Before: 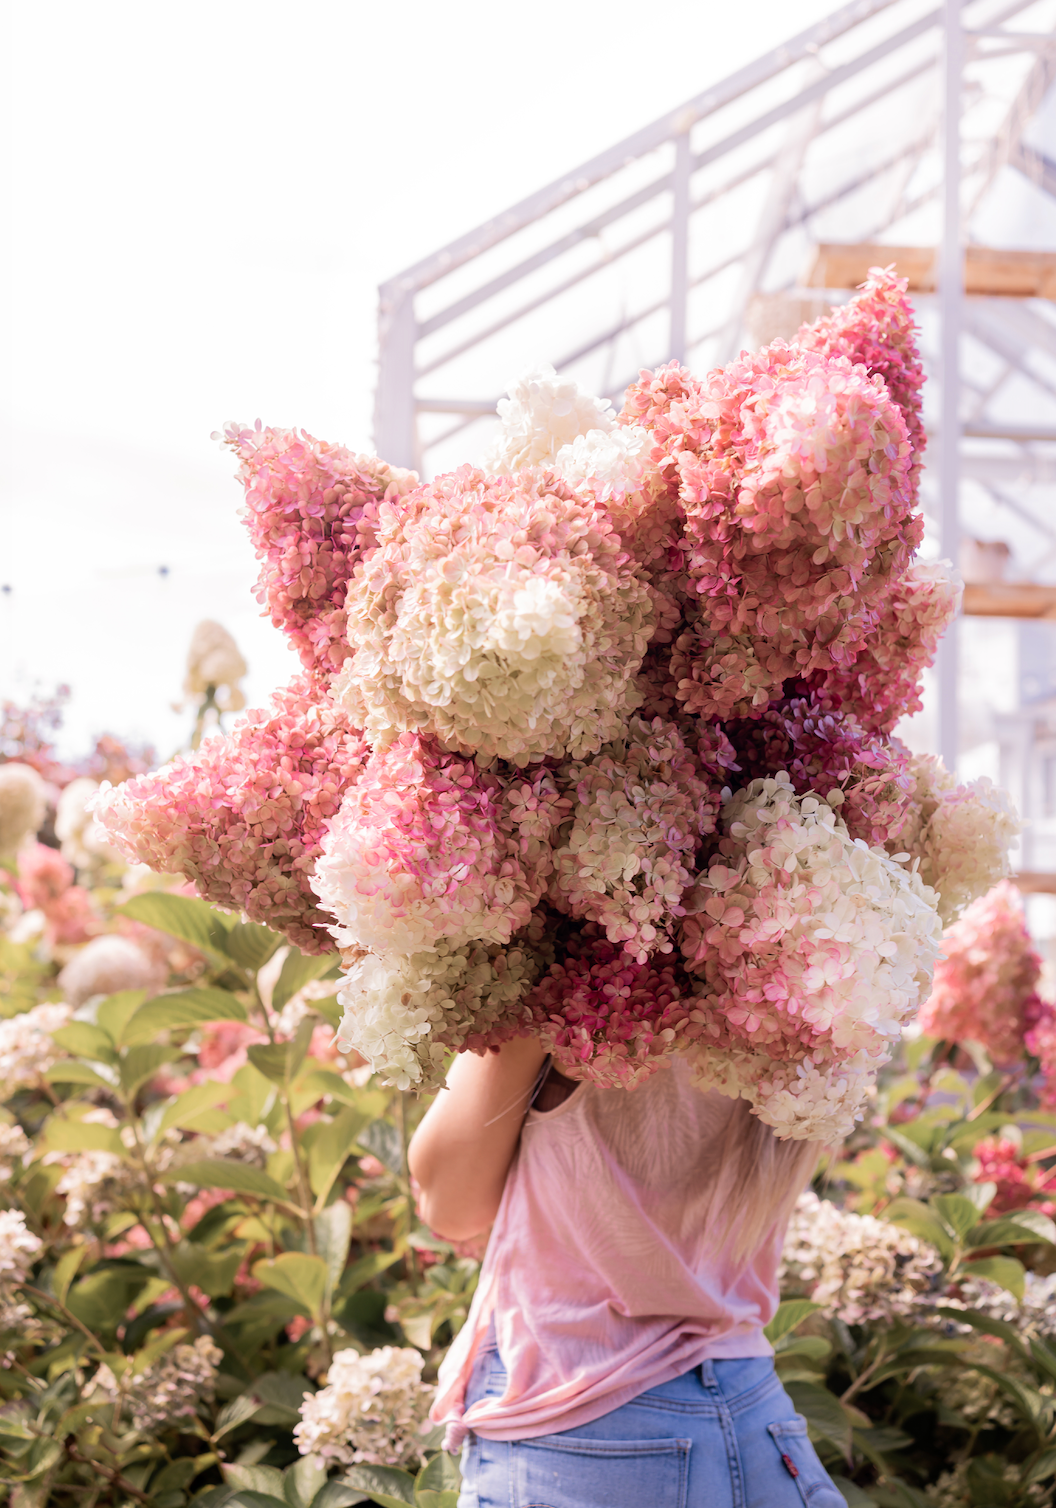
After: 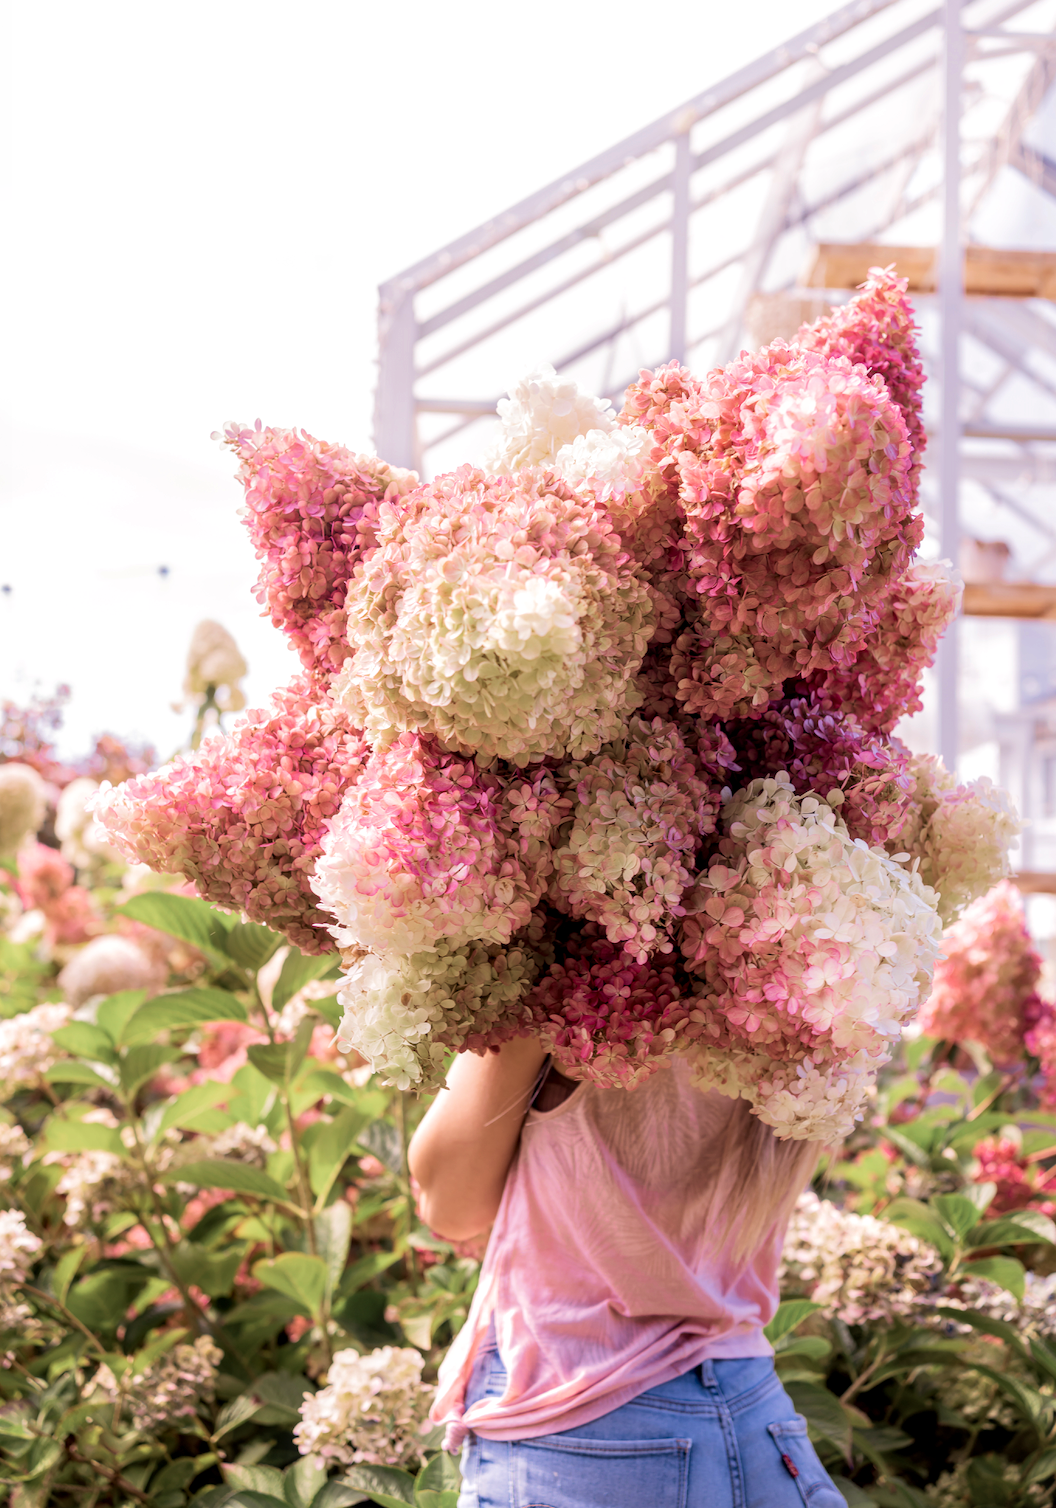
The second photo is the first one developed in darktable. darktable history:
velvia: on, module defaults
local contrast: on, module defaults
color zones: curves: ch2 [(0, 0.5) (0.143, 0.517) (0.286, 0.571) (0.429, 0.522) (0.571, 0.5) (0.714, 0.5) (0.857, 0.5) (1, 0.5)]
